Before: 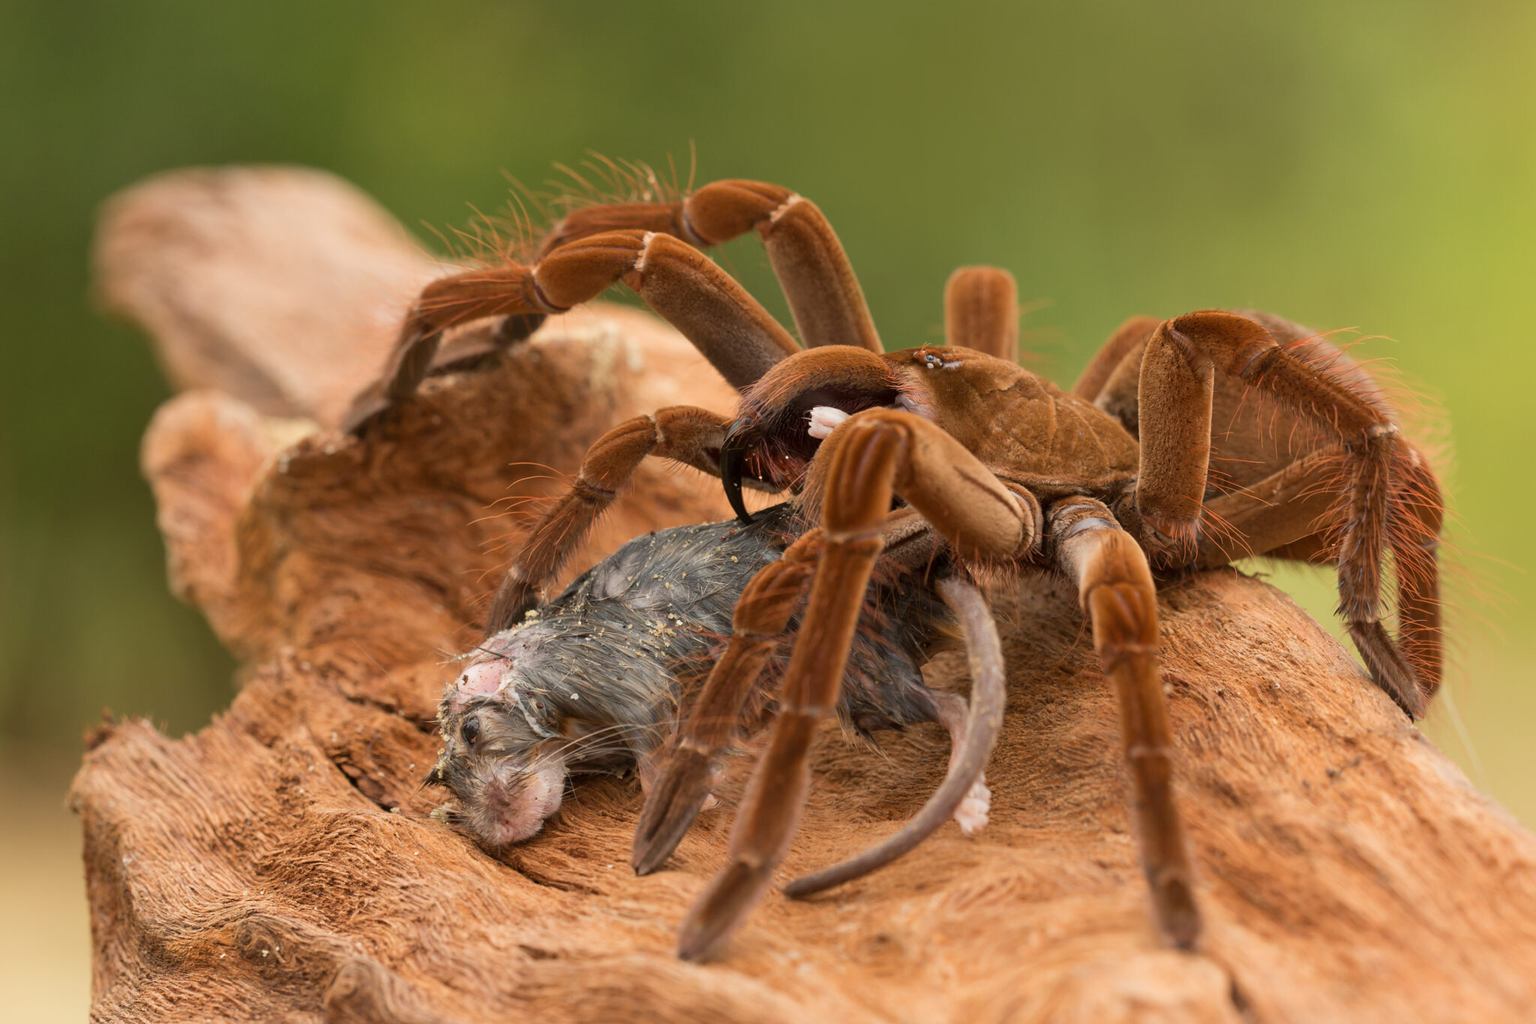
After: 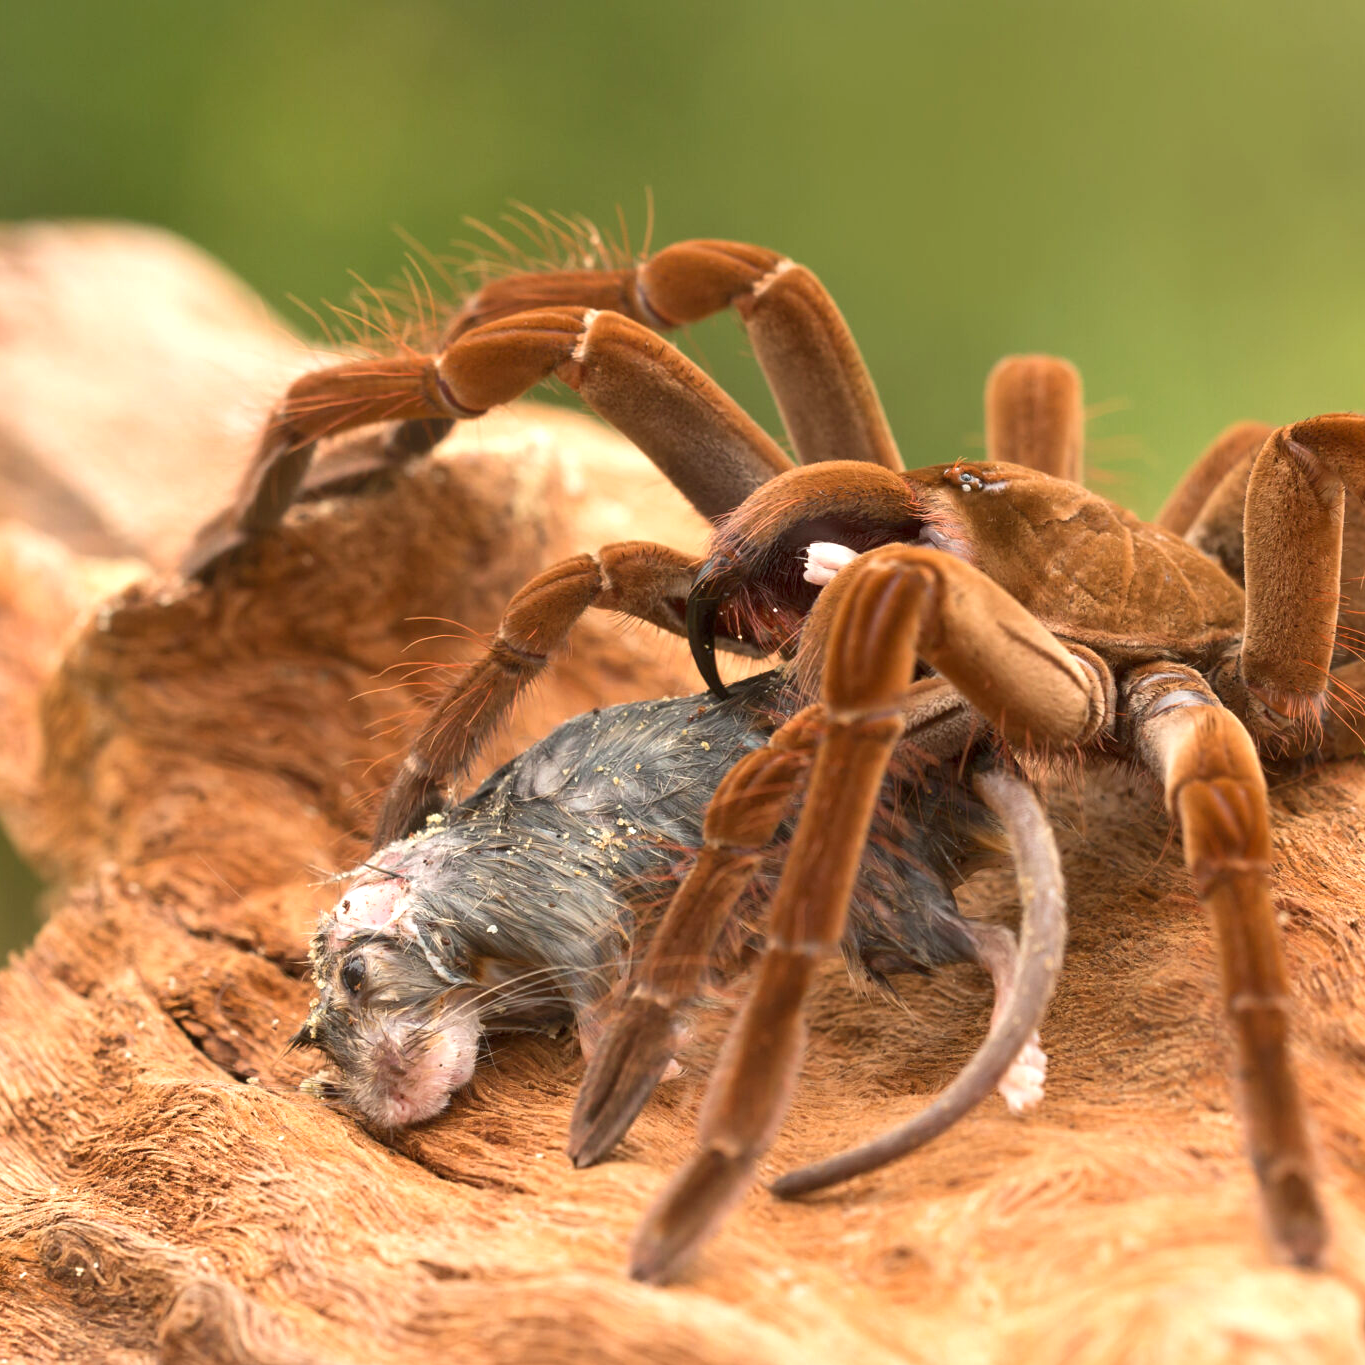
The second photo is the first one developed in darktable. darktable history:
exposure: exposure 1.001 EV, compensate exposure bias true, compensate highlight preservation false
crop and rotate: left 13.382%, right 19.922%
tone equalizer: -8 EV 0.242 EV, -7 EV 0.447 EV, -6 EV 0.422 EV, -5 EV 0.285 EV, -3 EV -0.27 EV, -2 EV -0.428 EV, -1 EV -0.434 EV, +0 EV -0.241 EV
